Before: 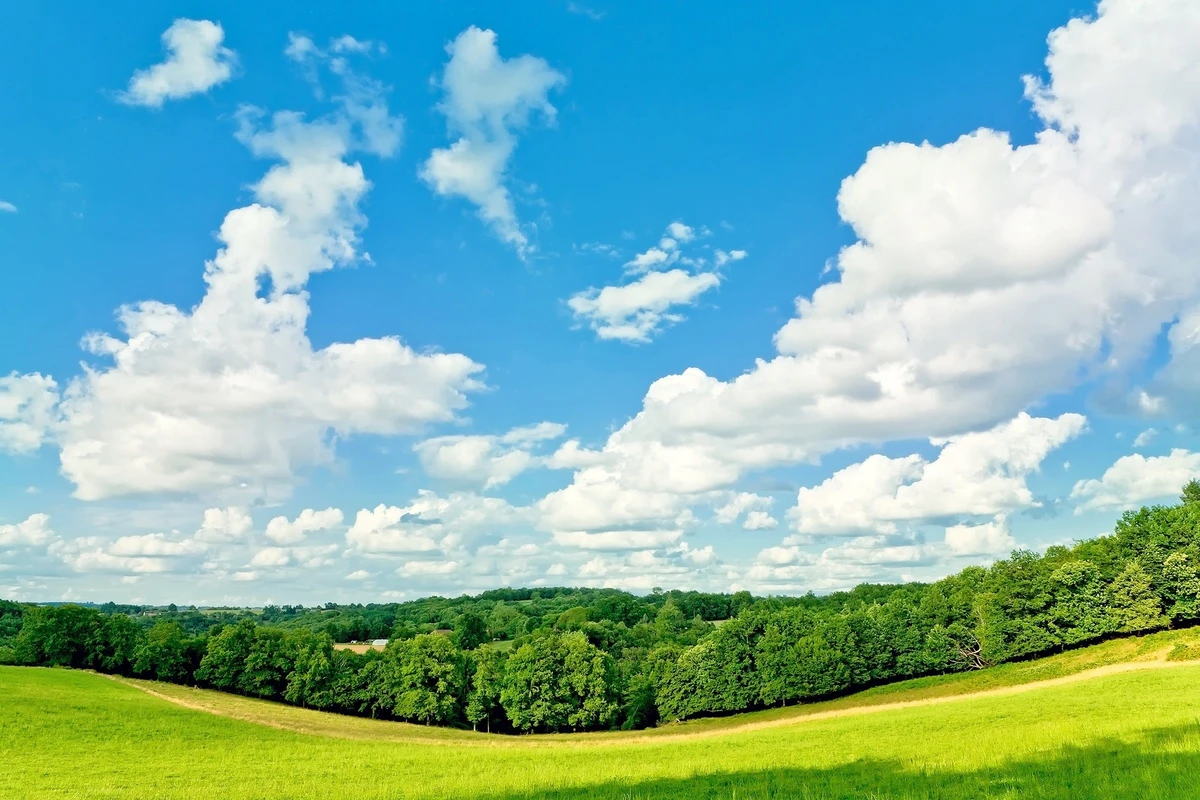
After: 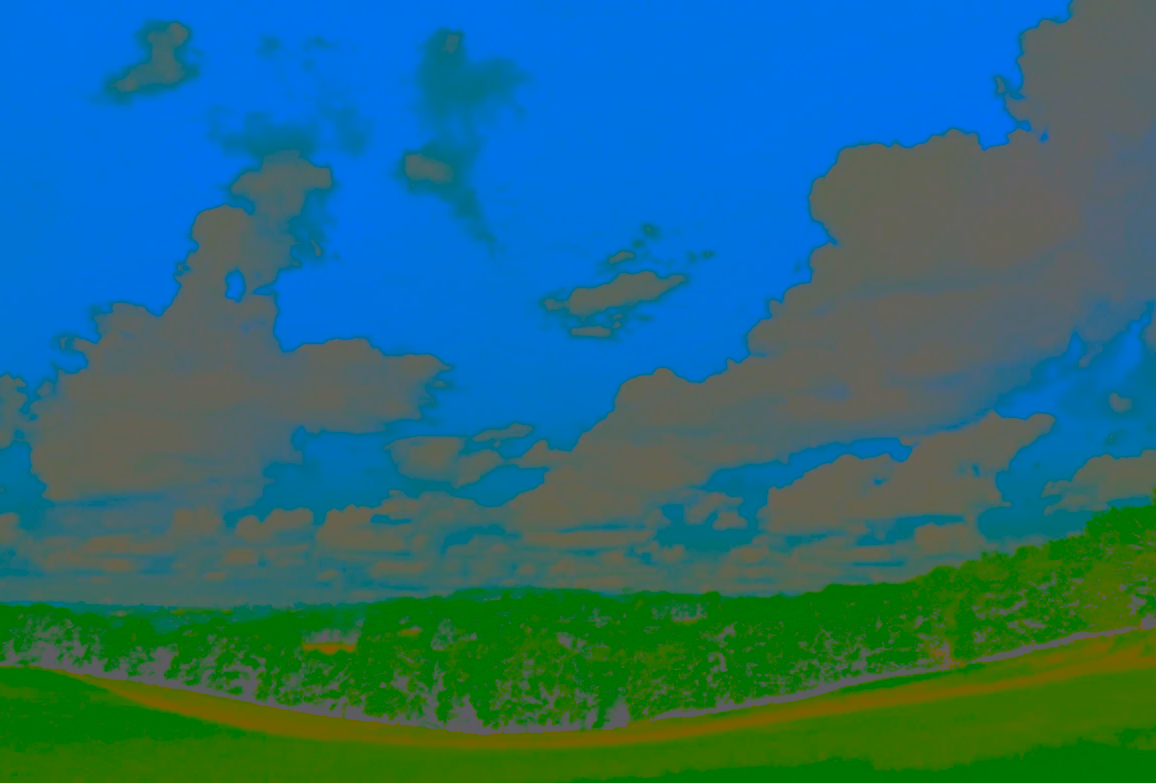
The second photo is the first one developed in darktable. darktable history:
tone equalizer: -8 EV -0.392 EV, -7 EV -0.398 EV, -6 EV -0.338 EV, -5 EV -0.241 EV, -3 EV 0.228 EV, -2 EV 0.337 EV, -1 EV 0.394 EV, +0 EV 0.403 EV, edges refinement/feathering 500, mask exposure compensation -1.57 EV, preserve details no
crop and rotate: left 2.547%, right 1.053%, bottom 2.032%
contrast brightness saturation: contrast -0.979, brightness -0.158, saturation 0.751
